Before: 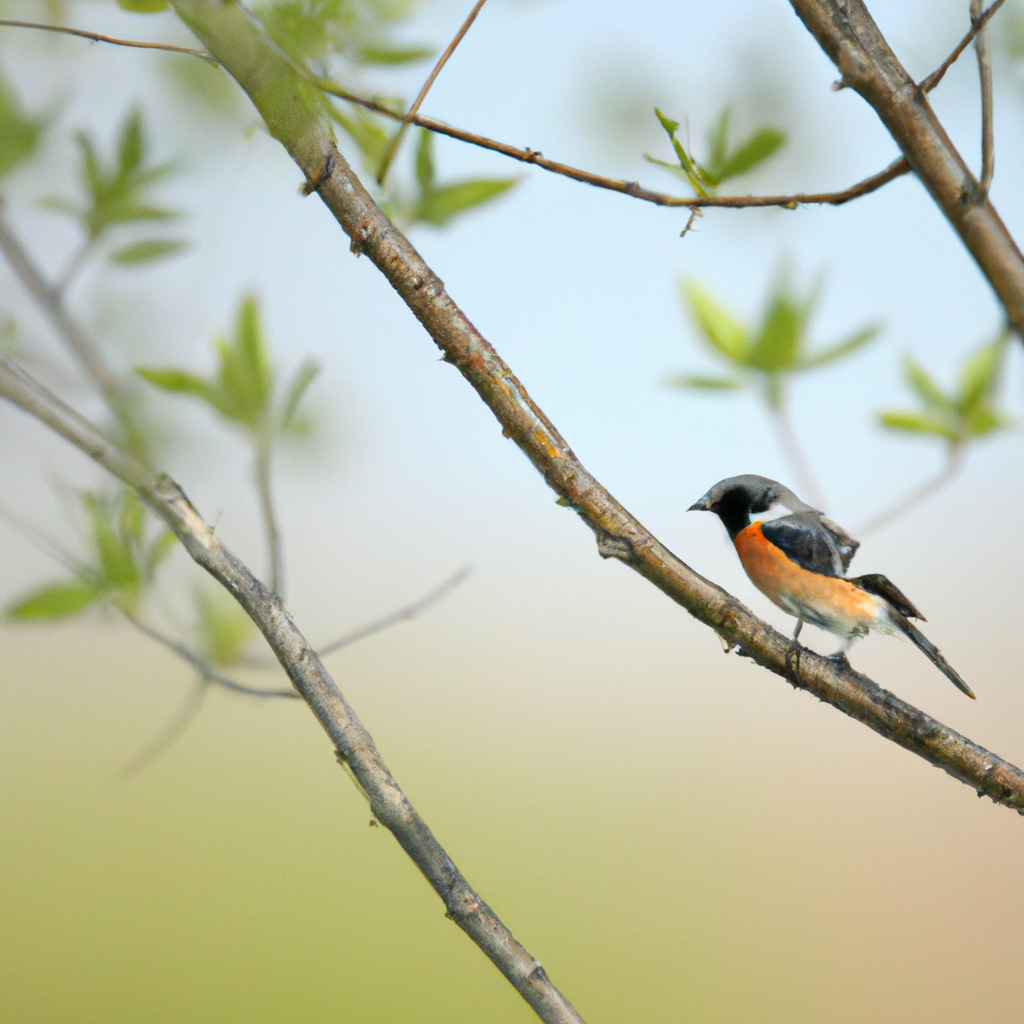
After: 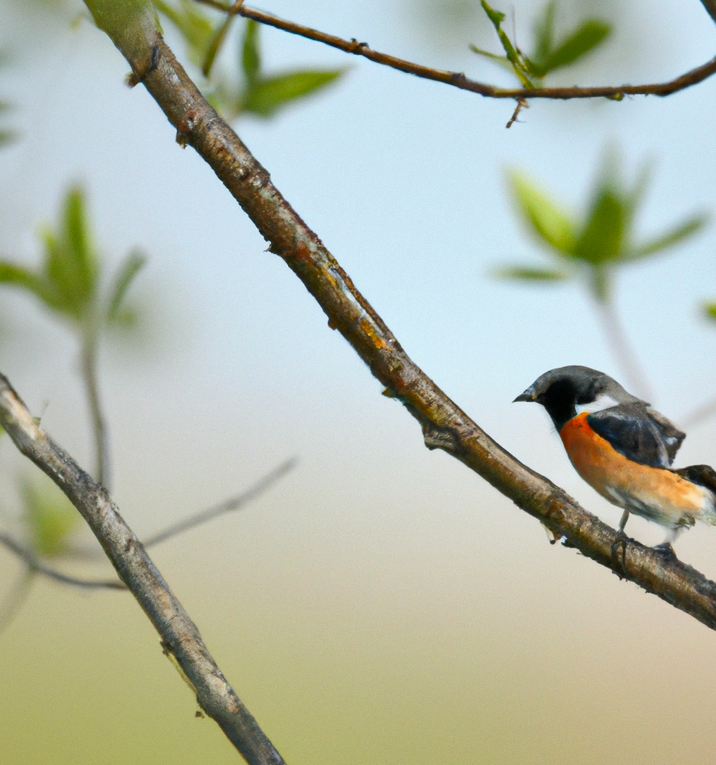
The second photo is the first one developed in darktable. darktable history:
crop and rotate: left 17.046%, top 10.659%, right 12.989%, bottom 14.553%
shadows and highlights: soften with gaussian
